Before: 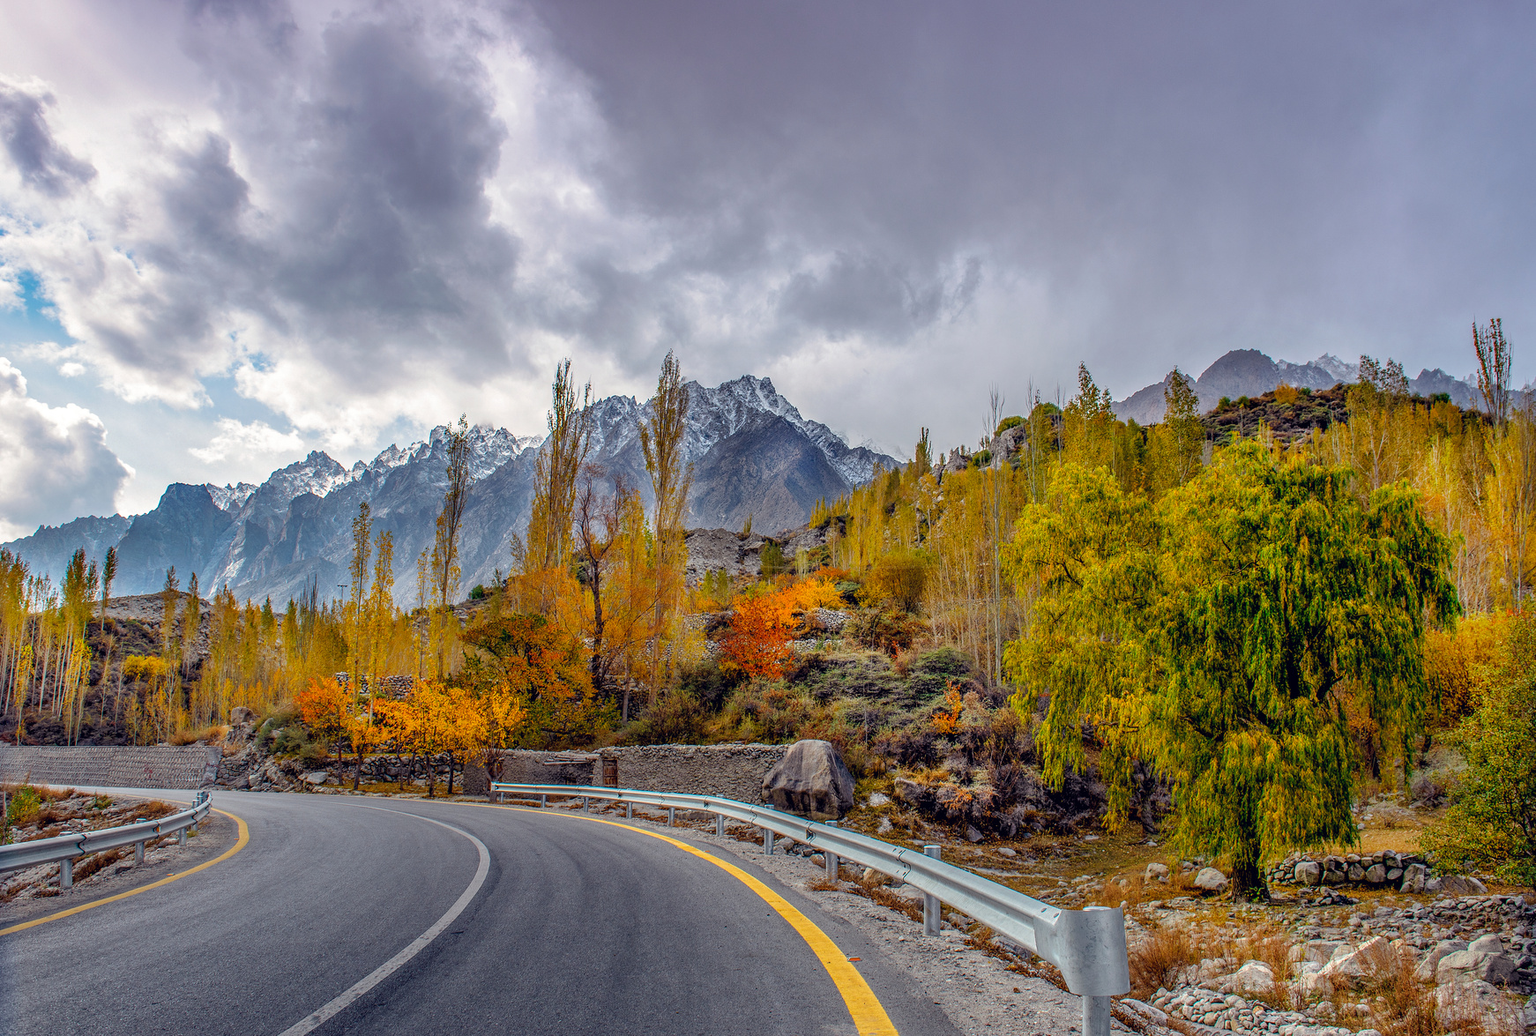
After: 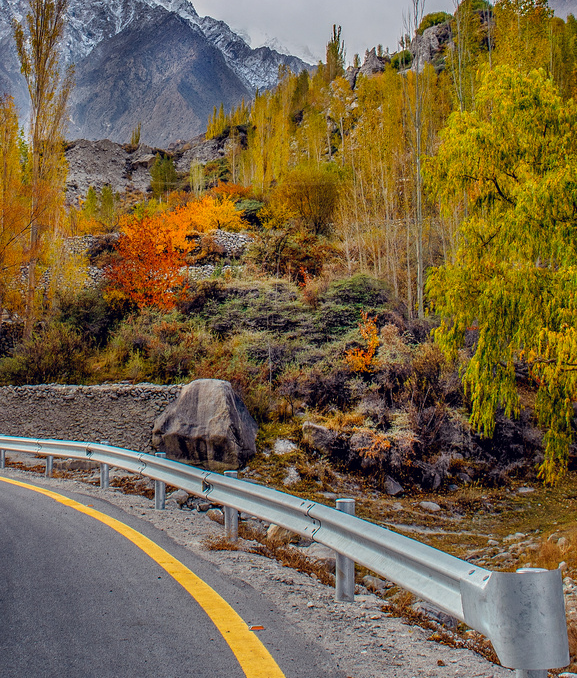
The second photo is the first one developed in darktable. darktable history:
color balance: contrast fulcrum 17.78%
crop: left 40.878%, top 39.176%, right 25.993%, bottom 3.081%
